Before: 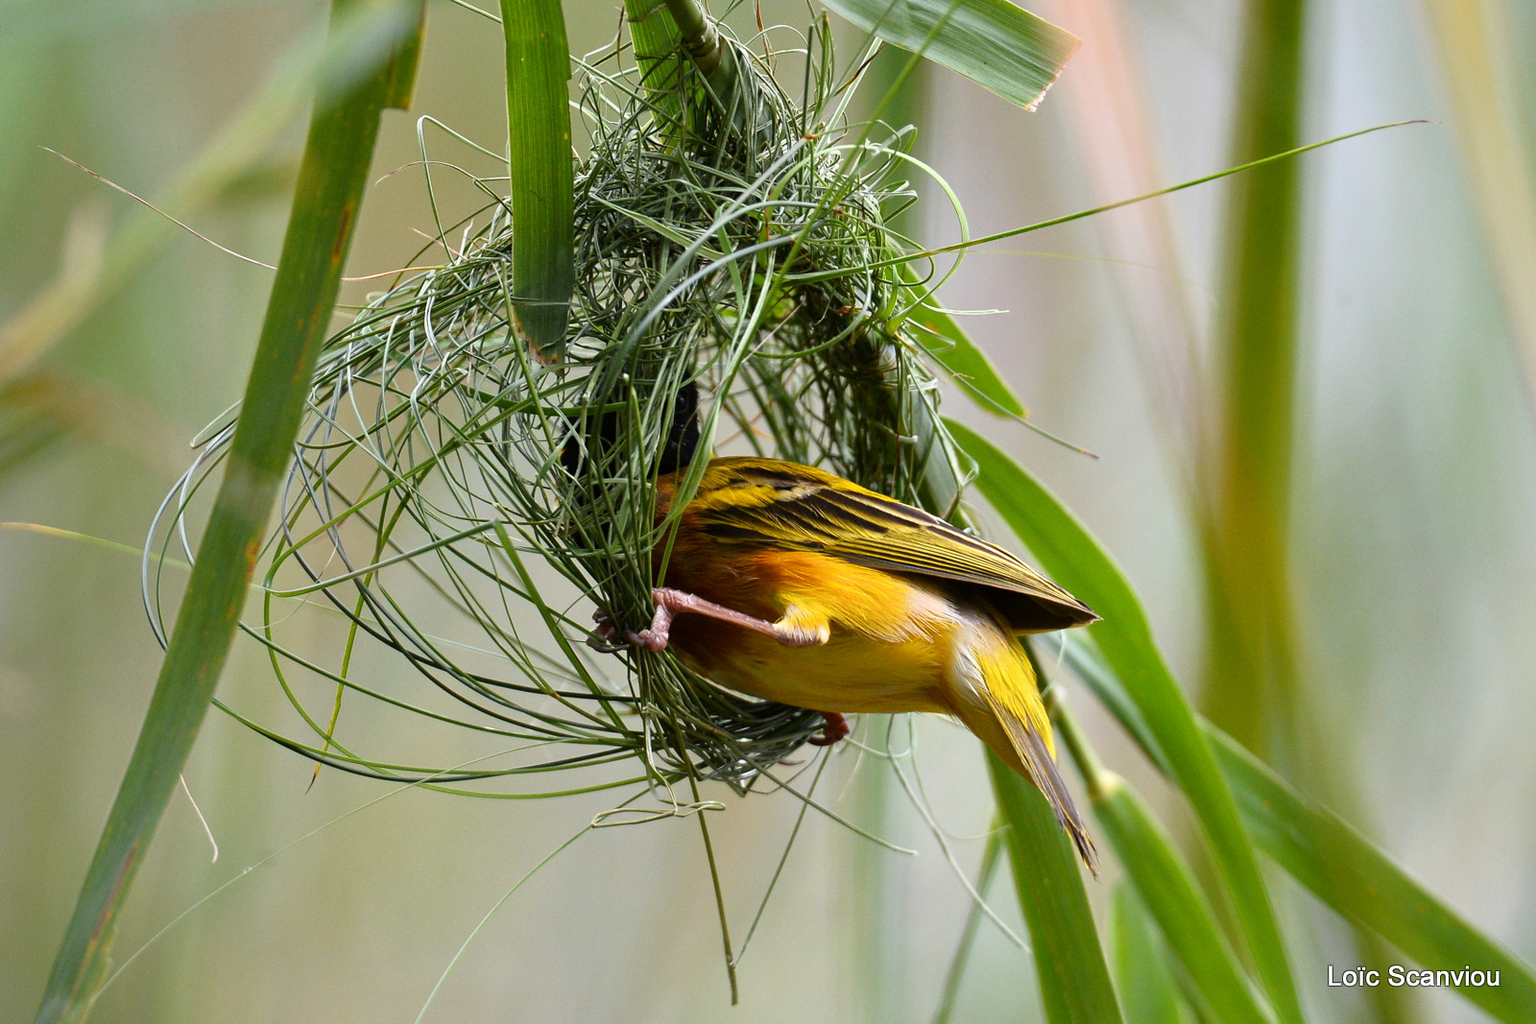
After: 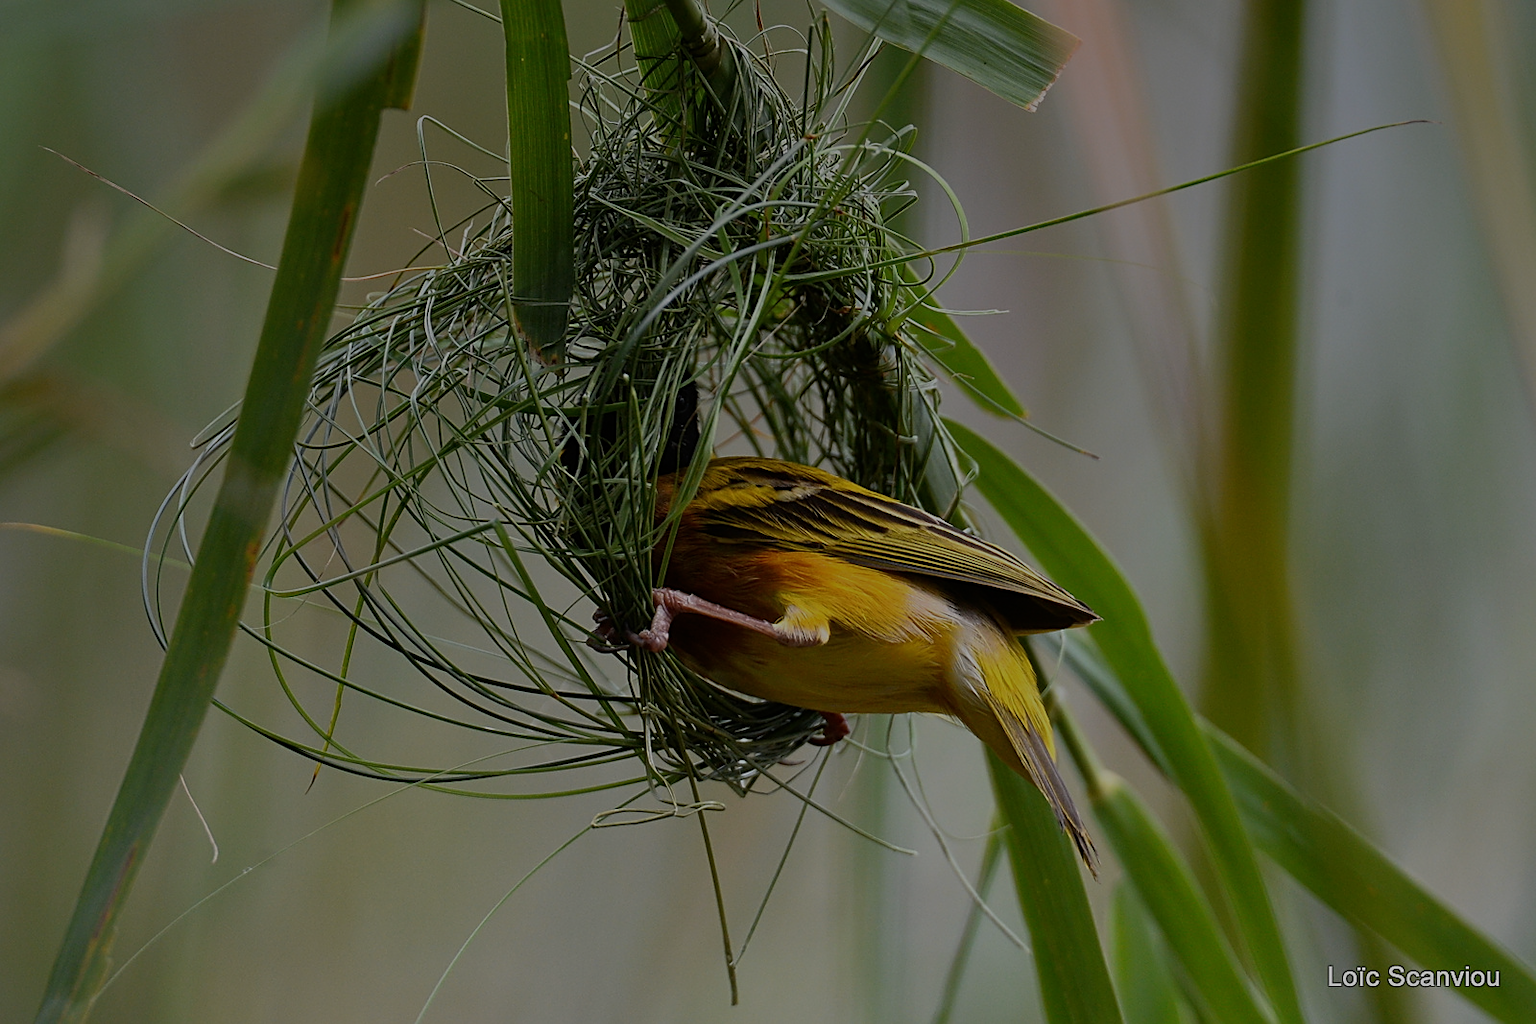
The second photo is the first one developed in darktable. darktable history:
shadows and highlights: radius 331.84, shadows 53.55, highlights -100, compress 94.63%, highlights color adjustment 73.23%, soften with gaussian
sharpen: on, module defaults
exposure: black level correction 0, exposure 1 EV, compensate exposure bias true, compensate highlight preservation false
graduated density: rotation -0.352°, offset 57.64
